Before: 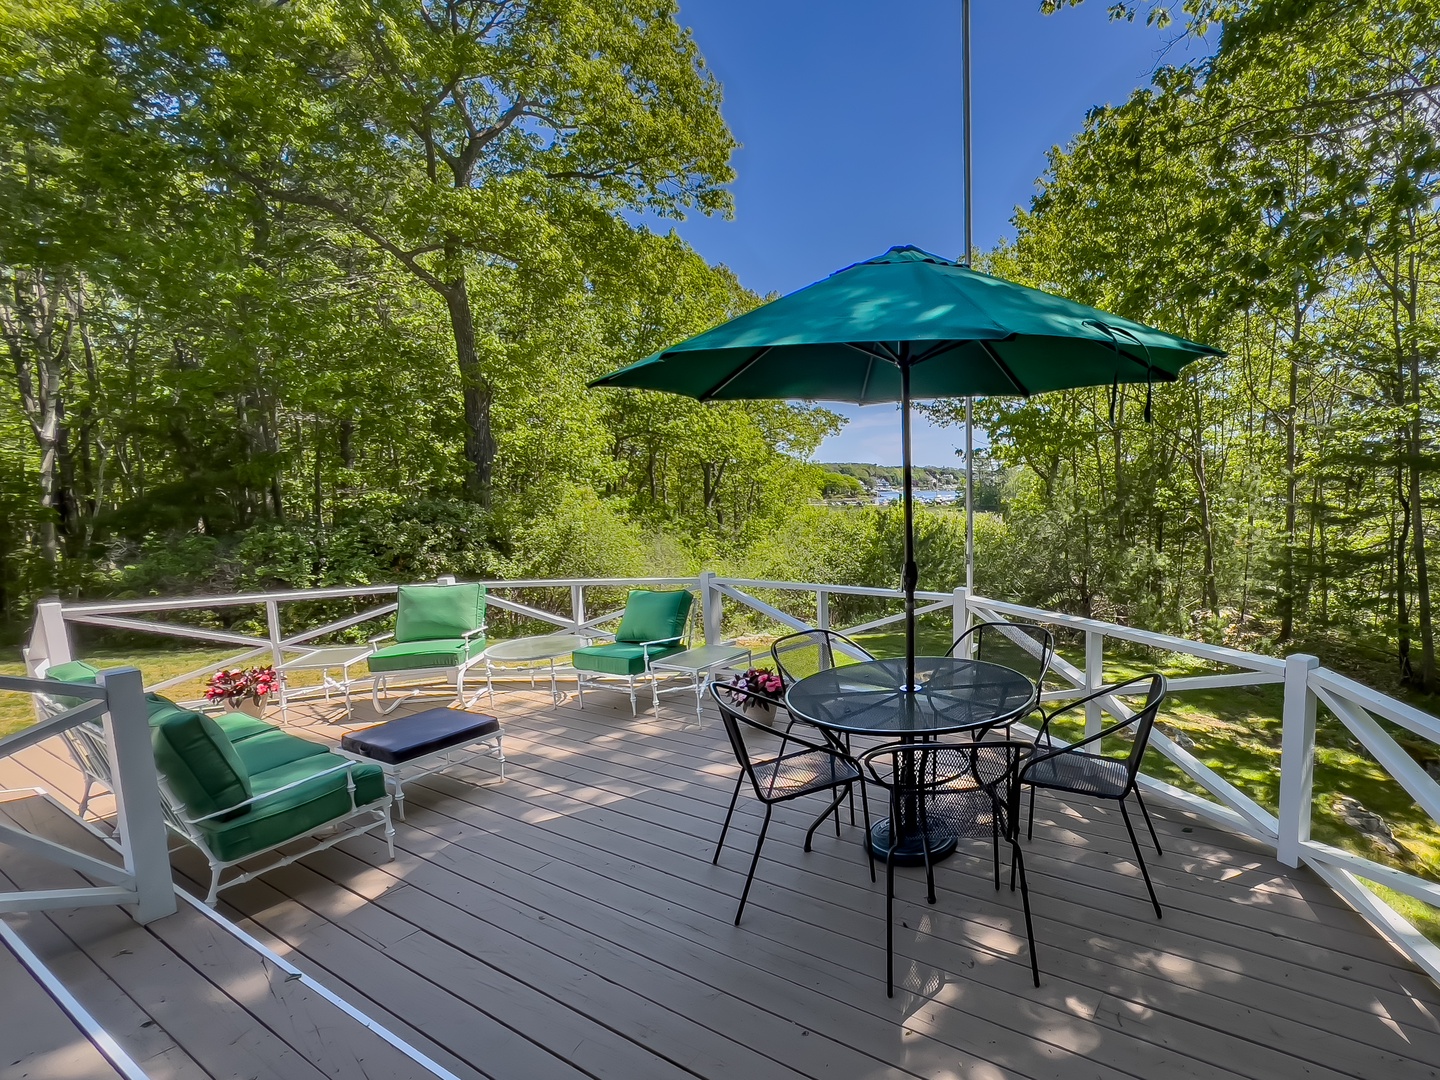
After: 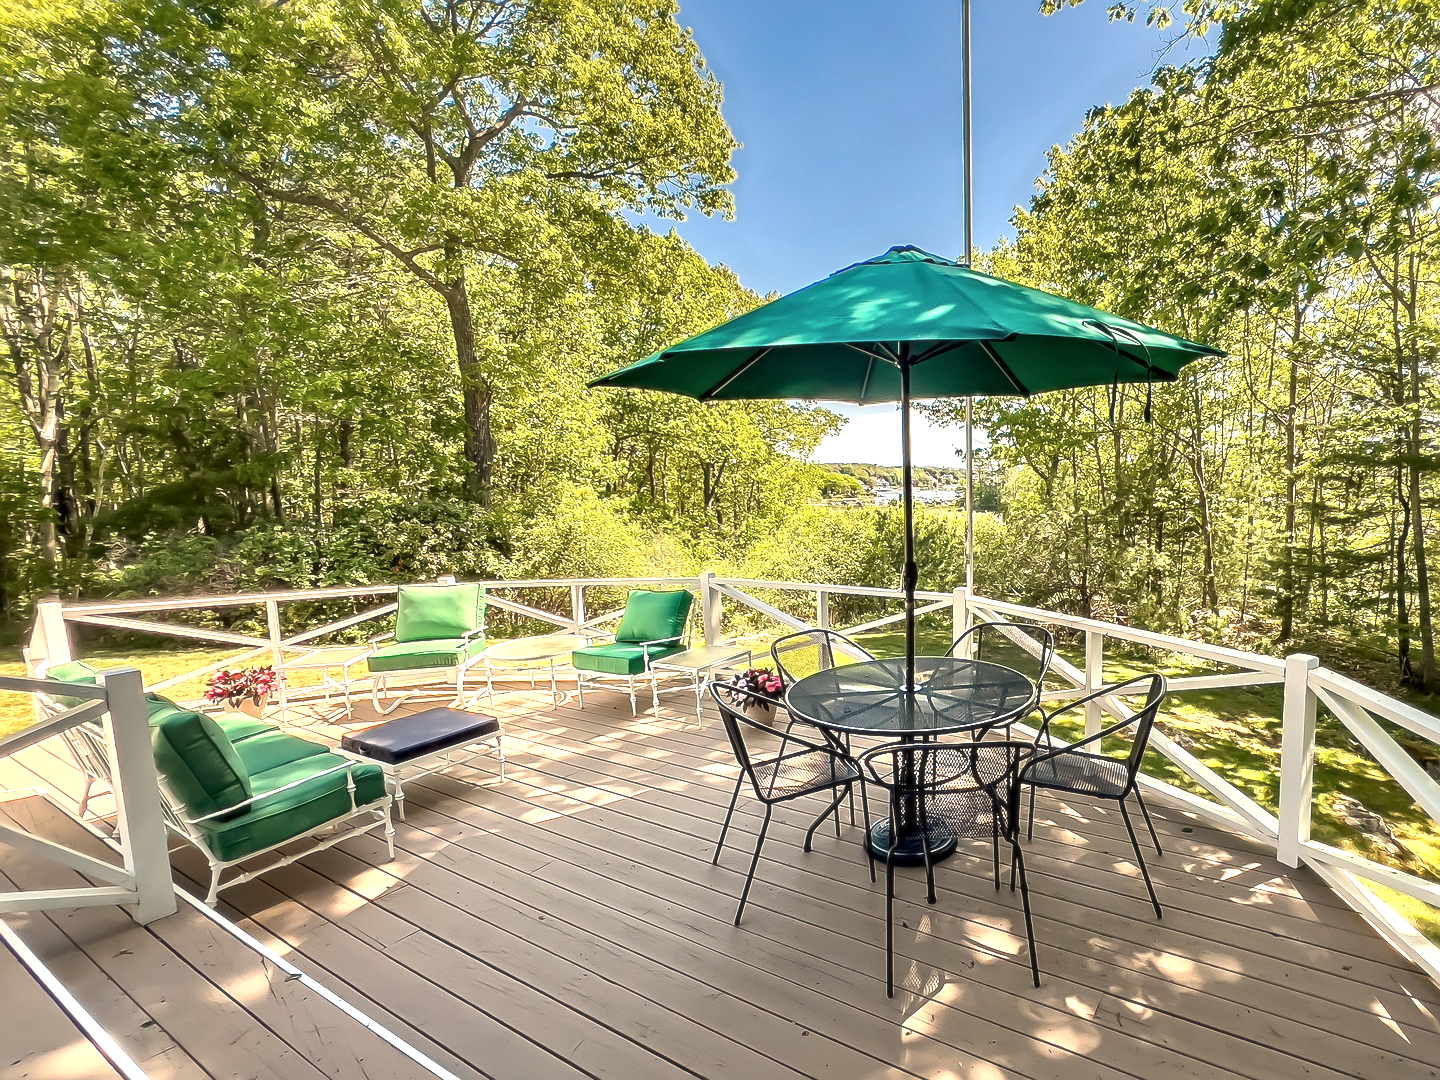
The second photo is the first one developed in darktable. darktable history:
soften: size 10%, saturation 50%, brightness 0.2 EV, mix 10%
white balance: red 1.138, green 0.996, blue 0.812
exposure: black level correction 0, exposure 1.198 EV, compensate exposure bias true, compensate highlight preservation false
sharpen: on, module defaults
local contrast: mode bilateral grid, contrast 20, coarseness 50, detail 140%, midtone range 0.2
